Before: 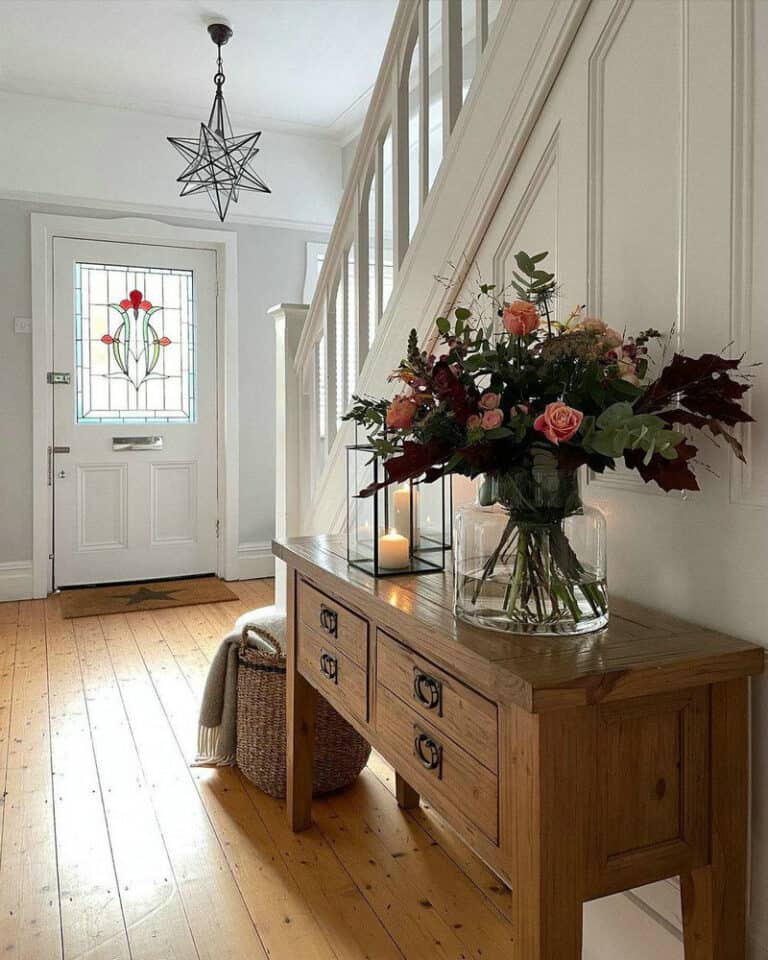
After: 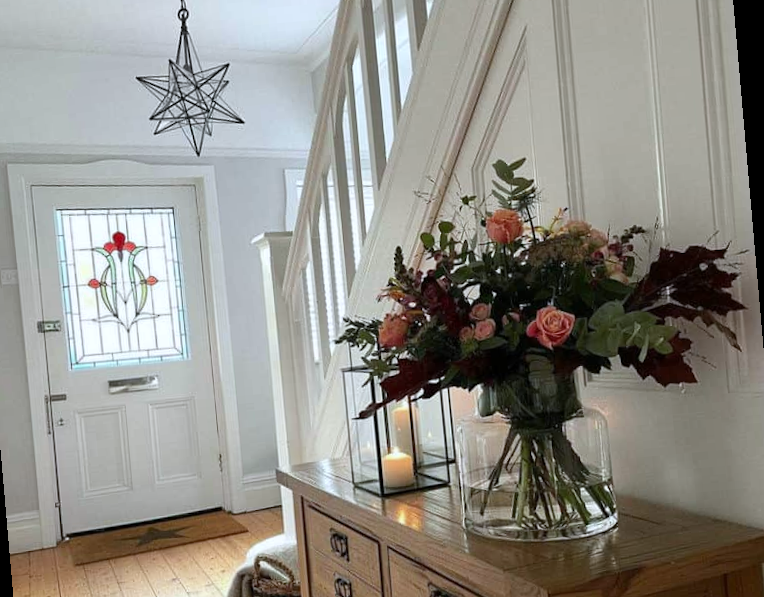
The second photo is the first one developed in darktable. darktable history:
rotate and perspective: rotation -5°, crop left 0.05, crop right 0.952, crop top 0.11, crop bottom 0.89
crop: bottom 24.967%
white balance: red 0.967, blue 1.049
